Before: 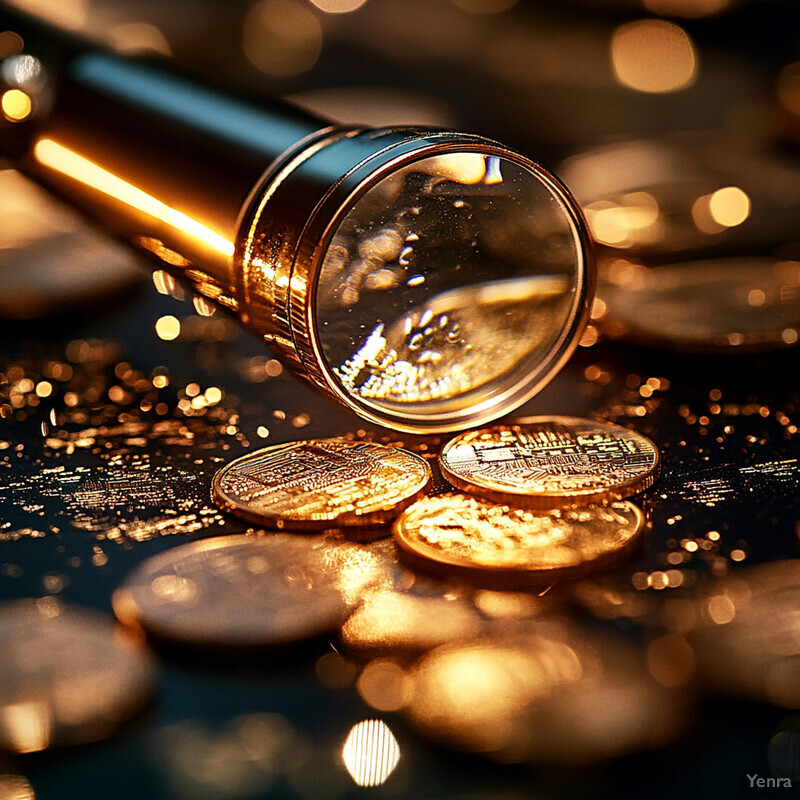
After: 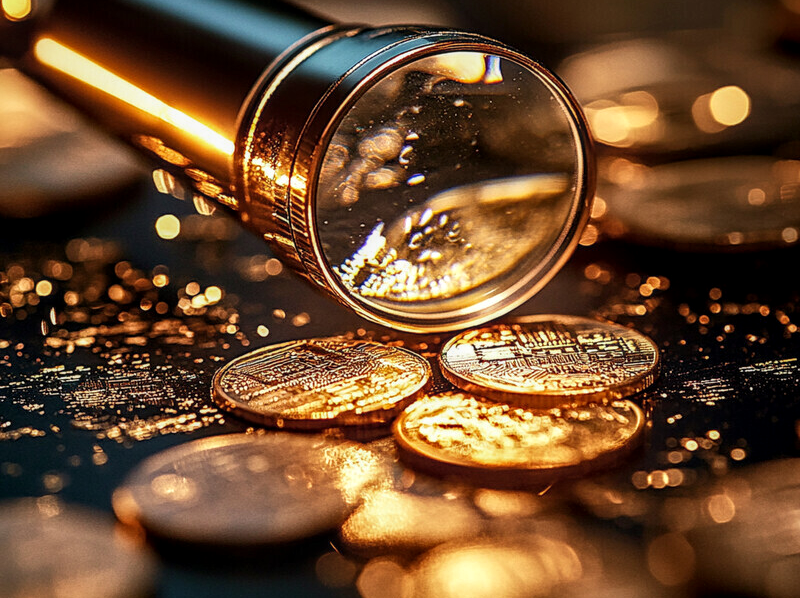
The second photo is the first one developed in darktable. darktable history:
local contrast: on, module defaults
crop and rotate: top 12.643%, bottom 12.551%
